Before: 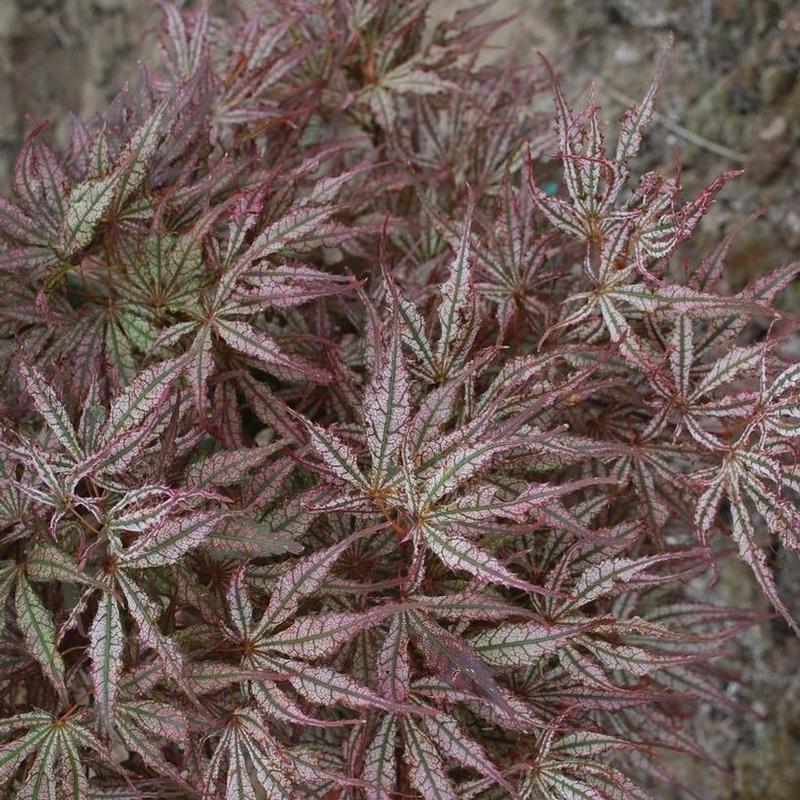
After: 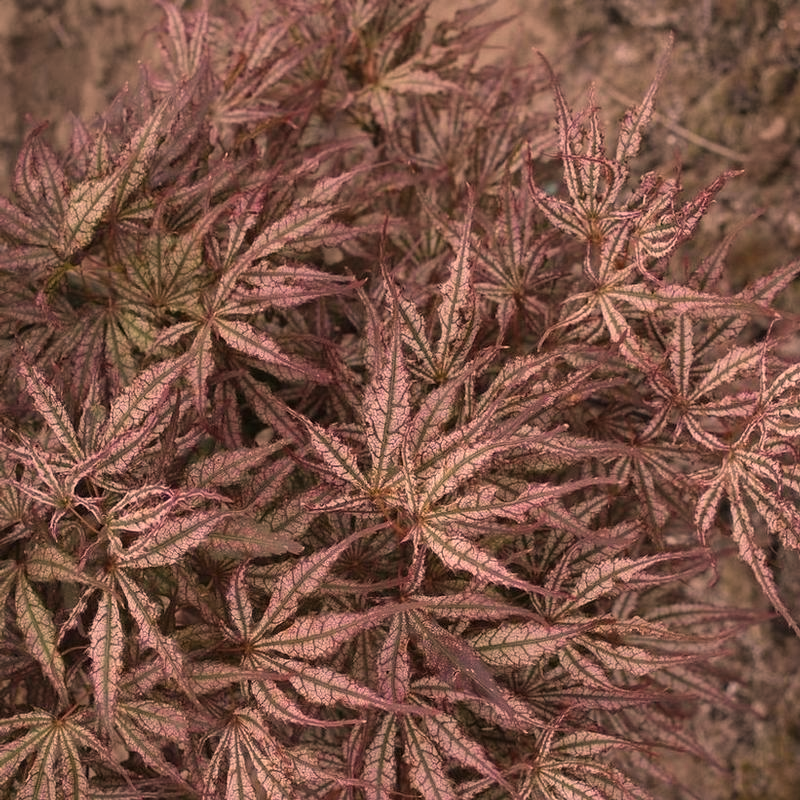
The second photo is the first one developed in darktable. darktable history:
exposure: compensate exposure bias true, compensate highlight preservation false
color correction: highlights a* 40, highlights b* 40, saturation 0.69
